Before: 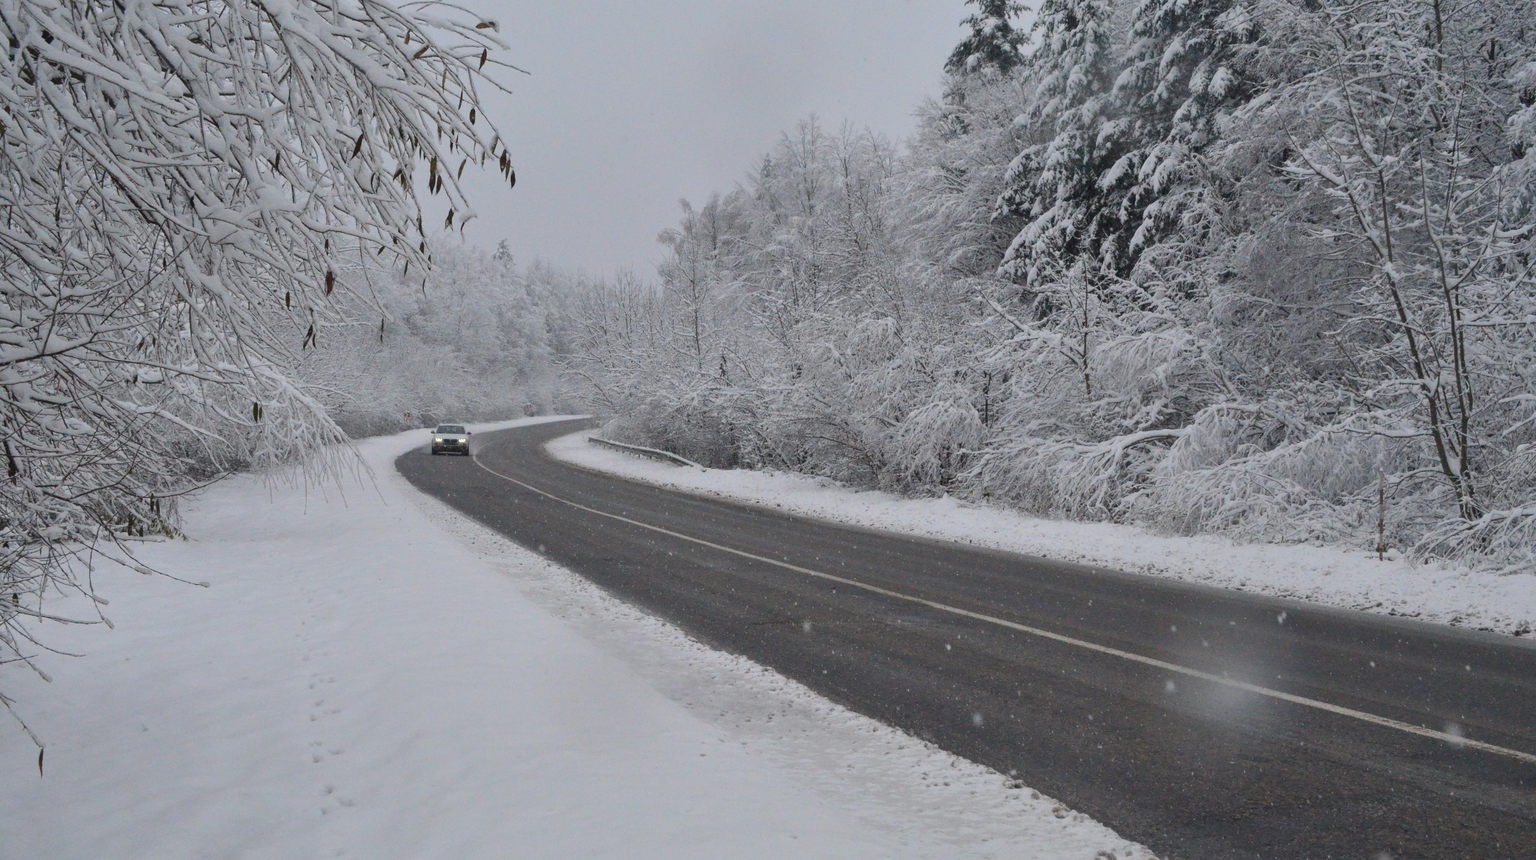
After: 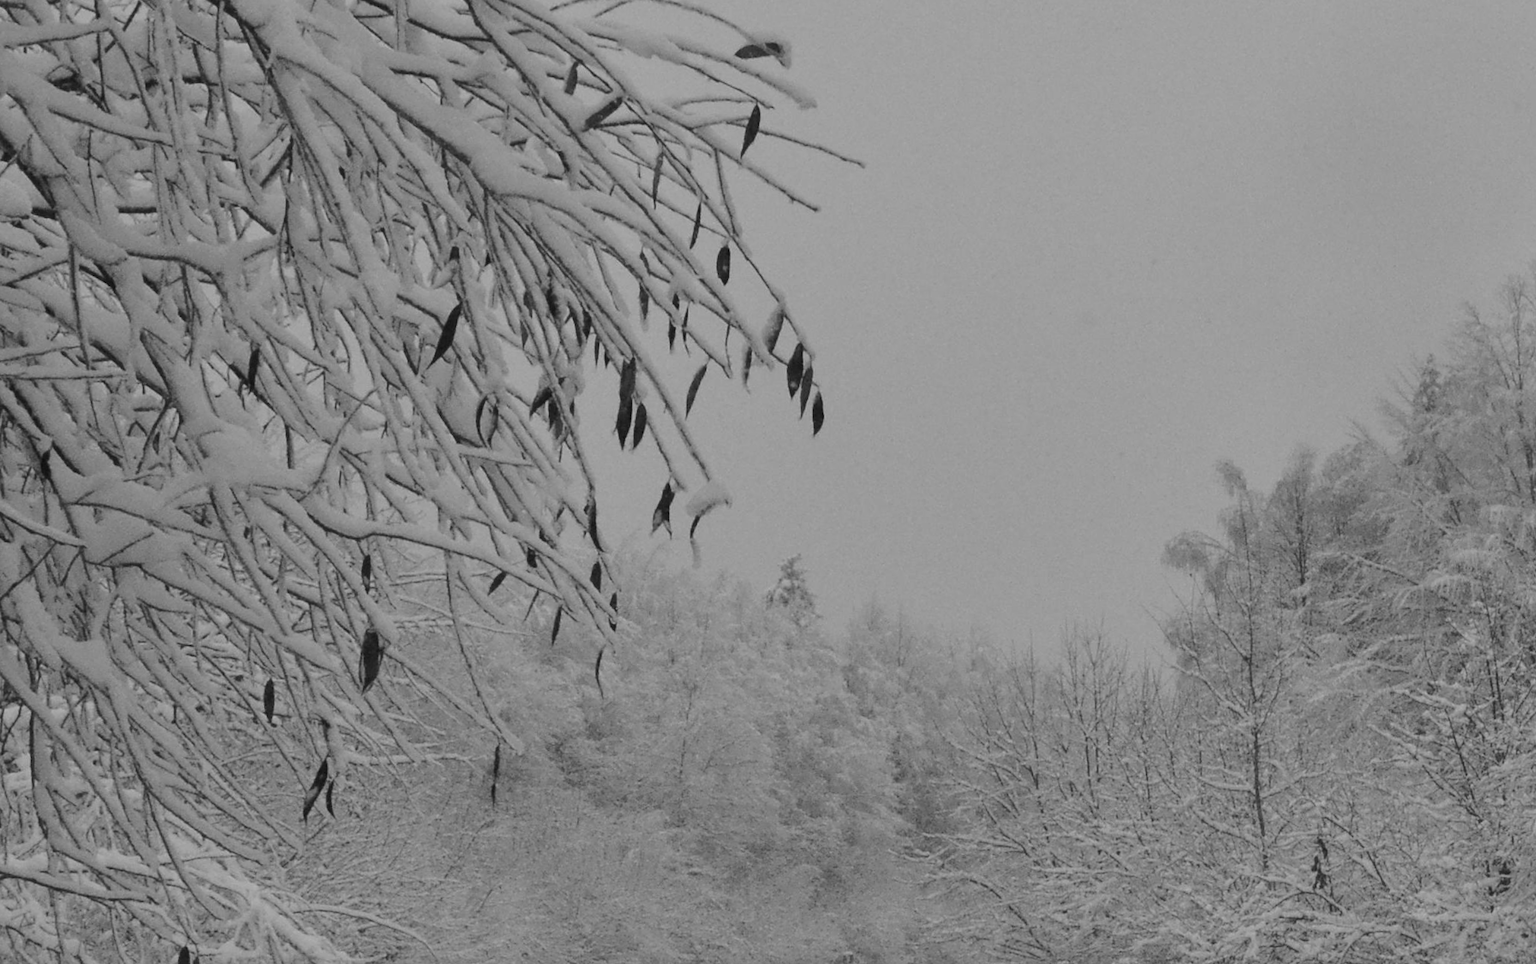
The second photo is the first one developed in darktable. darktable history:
rotate and perspective: rotation 0.226°, lens shift (vertical) -0.042, crop left 0.023, crop right 0.982, crop top 0.006, crop bottom 0.994
crop and rotate: left 10.817%, top 0.062%, right 47.194%, bottom 53.626%
tone curve: curves: ch0 [(0, 0) (0.003, 0.002) (0.011, 0.009) (0.025, 0.021) (0.044, 0.037) (0.069, 0.058) (0.1, 0.084) (0.136, 0.114) (0.177, 0.149) (0.224, 0.188) (0.277, 0.232) (0.335, 0.281) (0.399, 0.341) (0.468, 0.416) (0.543, 0.496) (0.623, 0.574) (0.709, 0.659) (0.801, 0.754) (0.898, 0.876) (1, 1)], preserve colors none
monochrome: a 32, b 64, size 2.3
